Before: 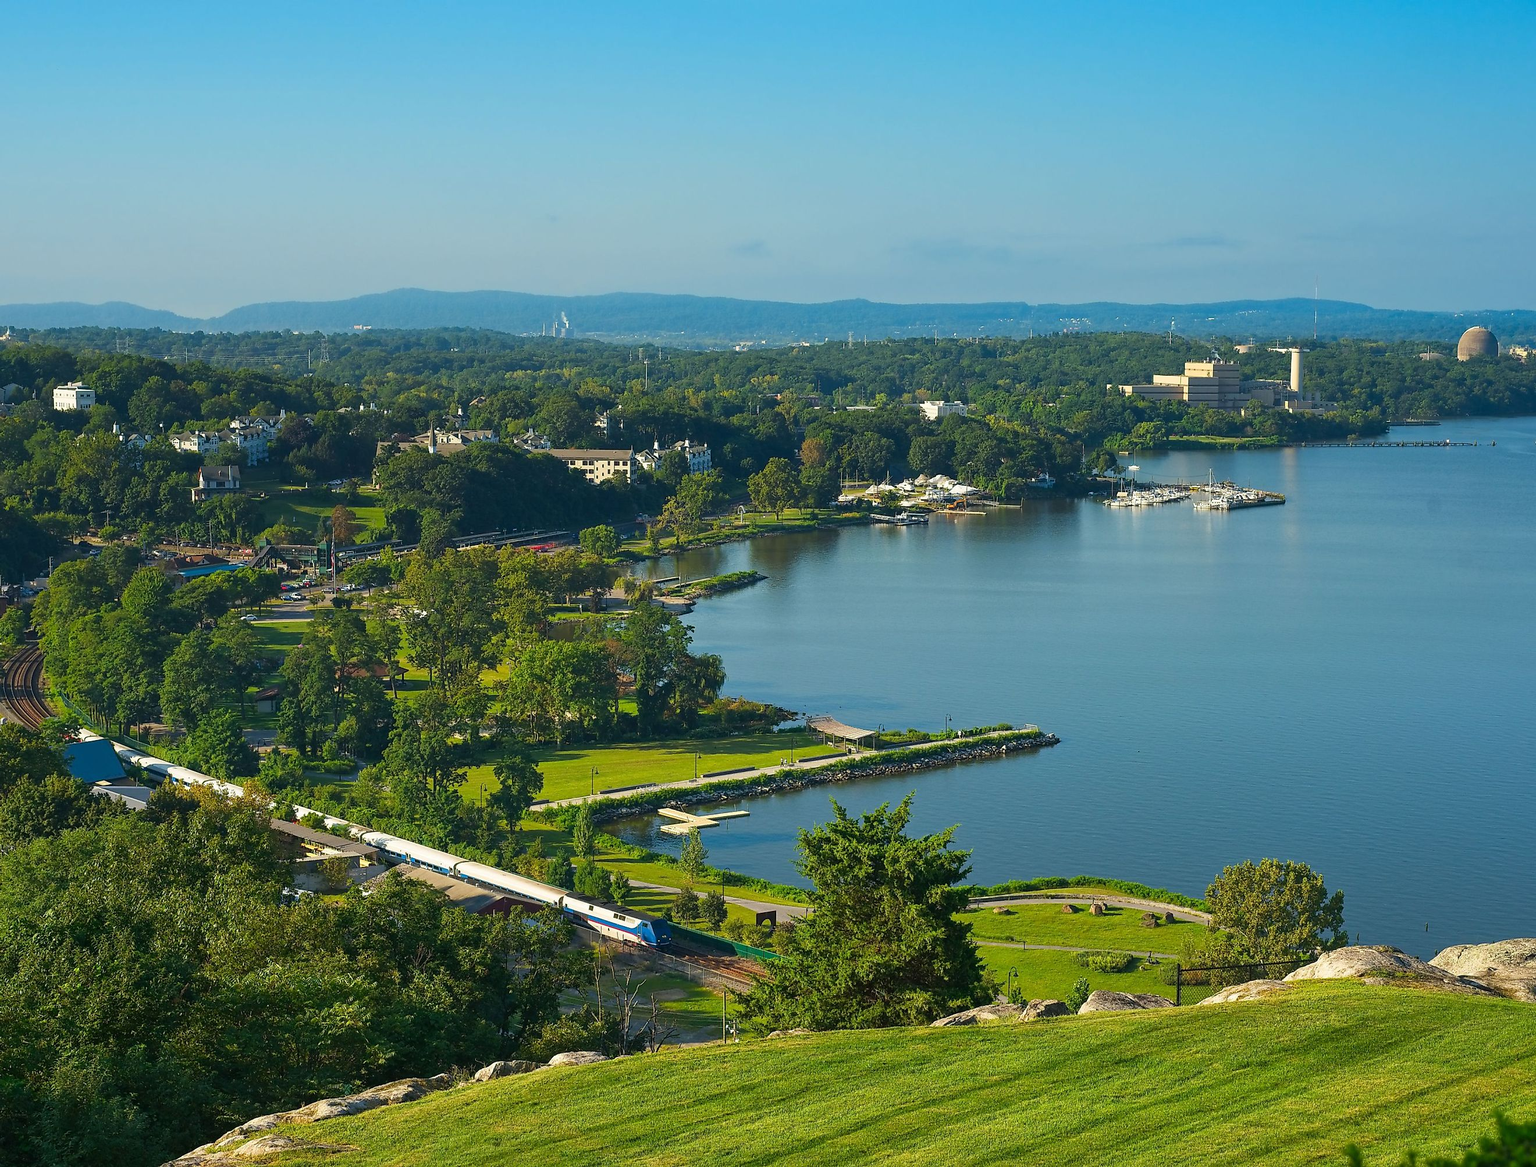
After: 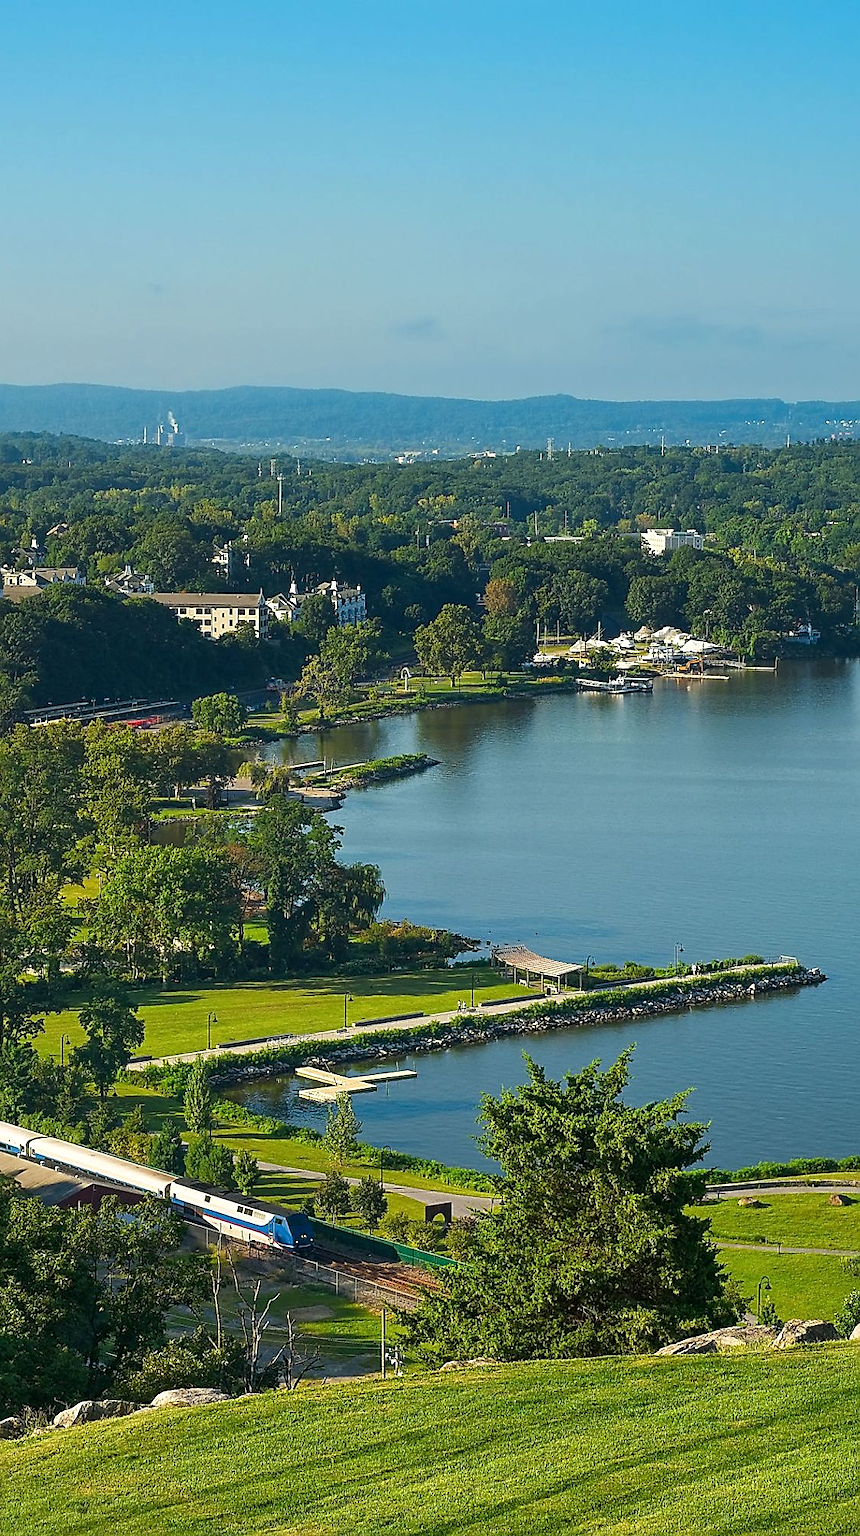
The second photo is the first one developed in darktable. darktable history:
sharpen: on, module defaults
crop: left 28.268%, right 29.267%
local contrast: highlights 104%, shadows 101%, detail 119%, midtone range 0.2
